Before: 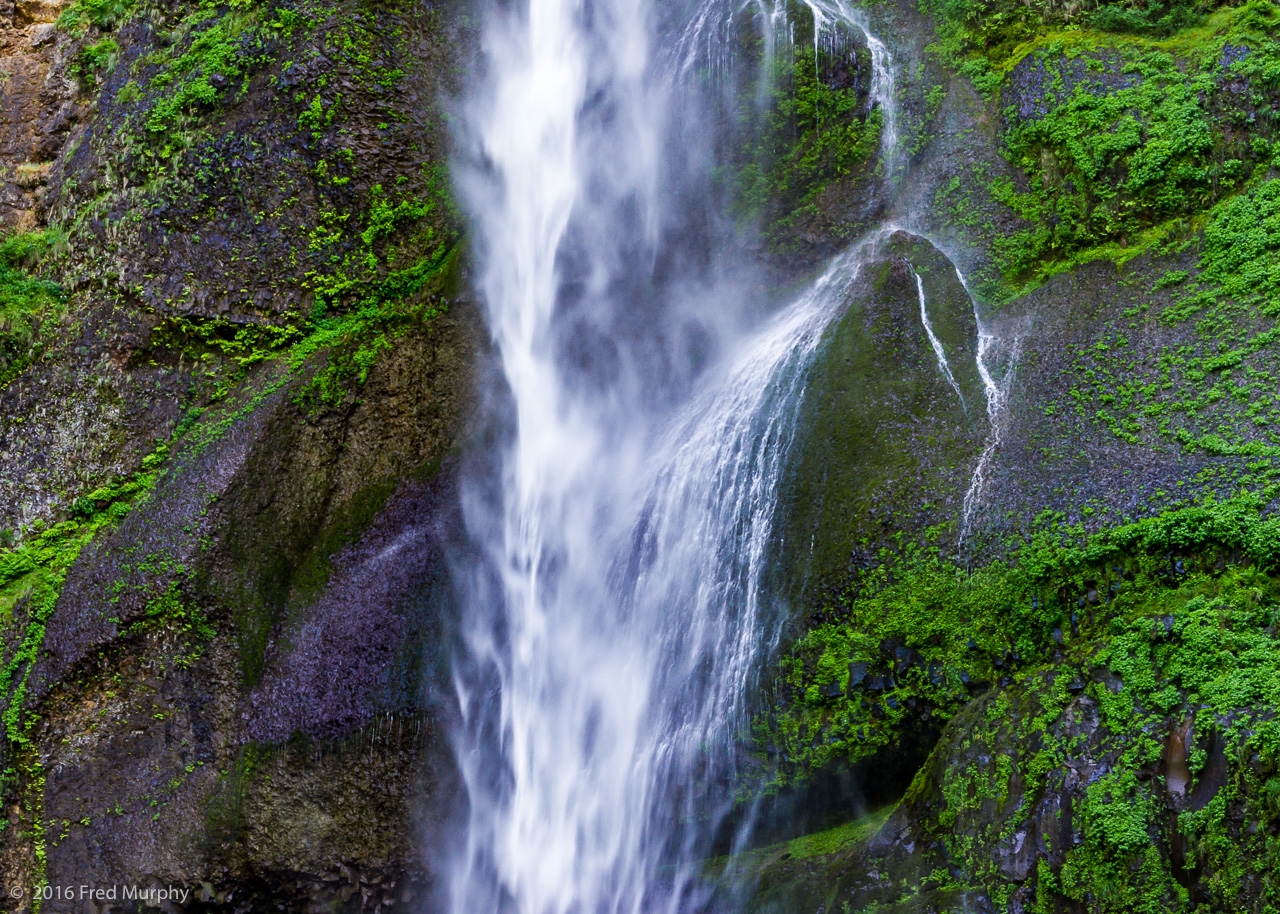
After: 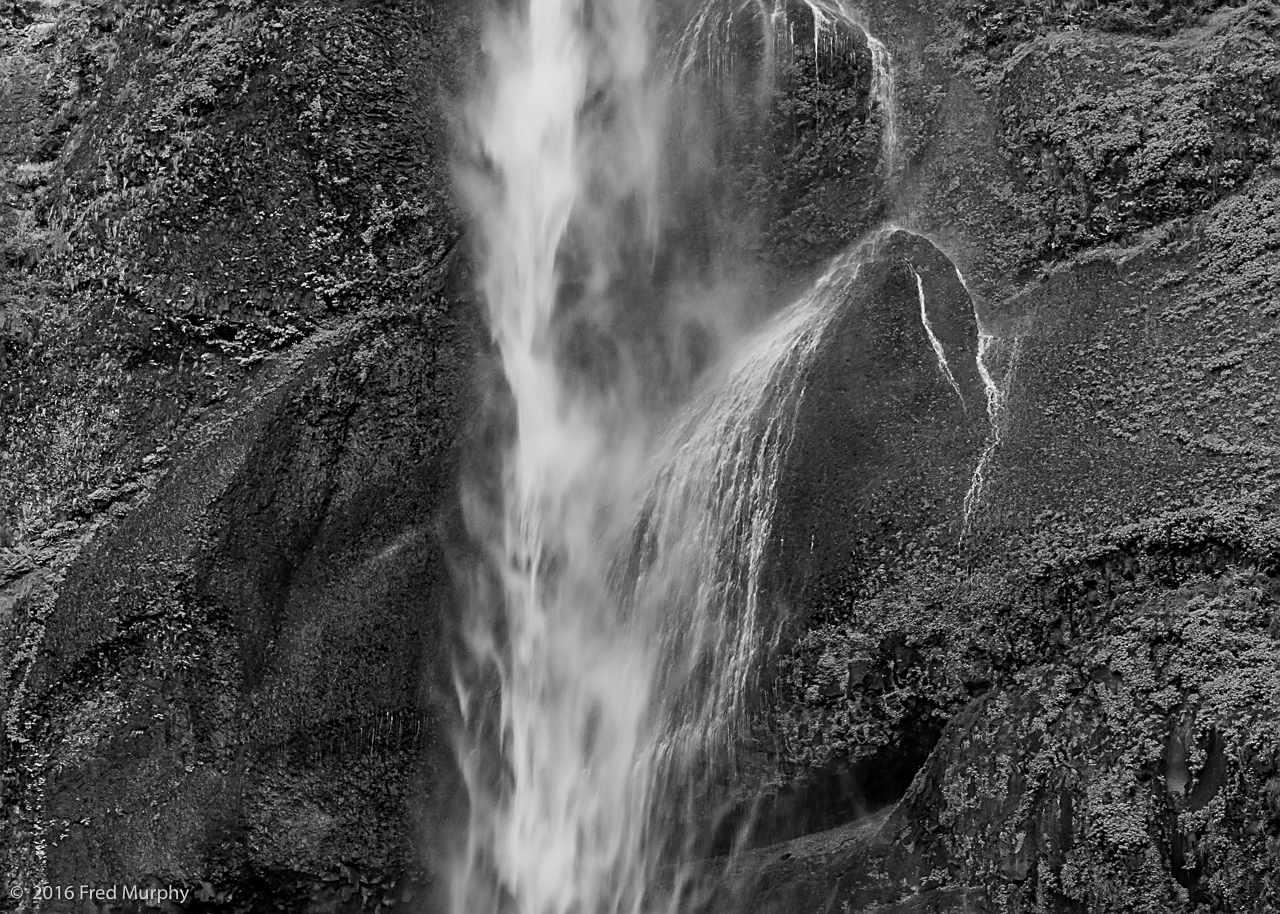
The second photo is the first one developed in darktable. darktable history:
sharpen: on, module defaults
monochrome: a 26.22, b 42.67, size 0.8
